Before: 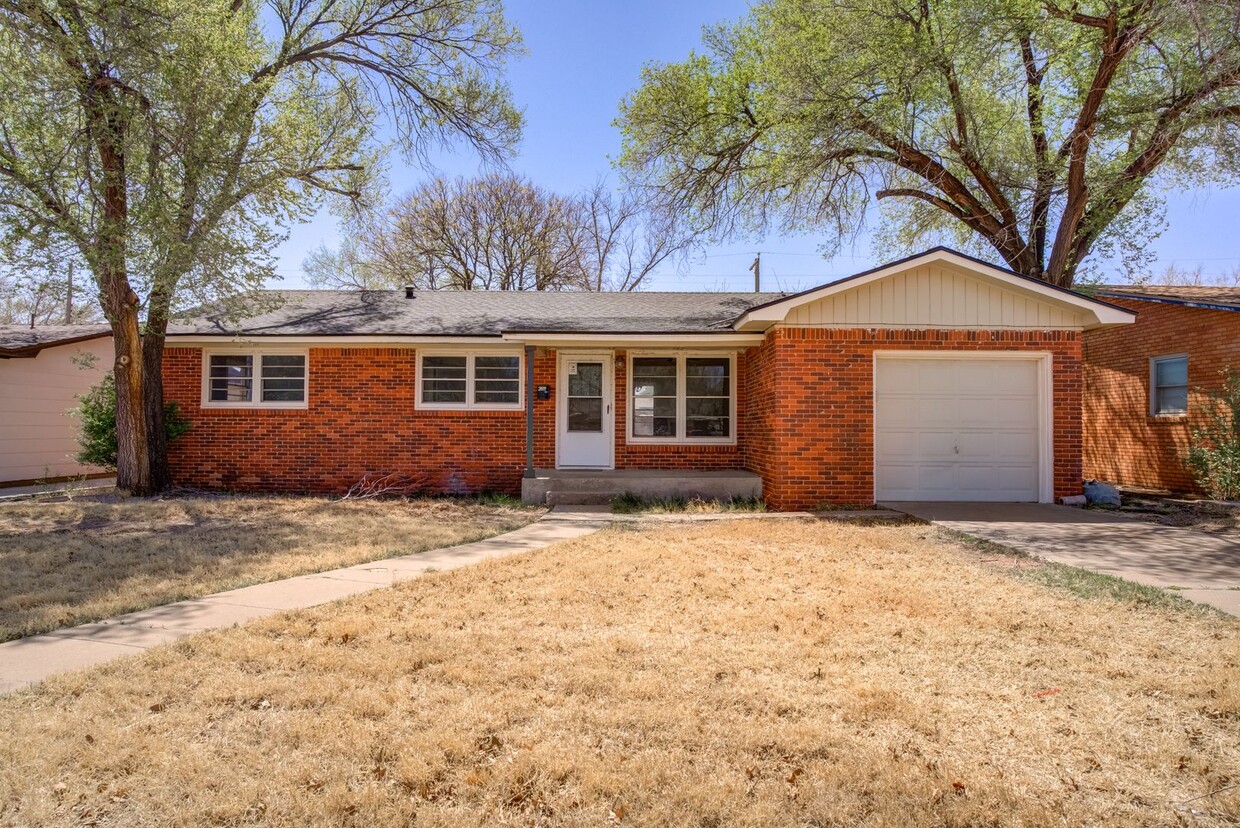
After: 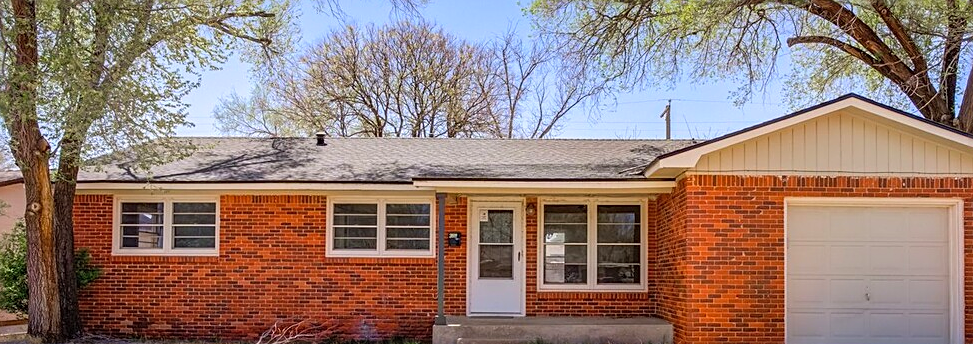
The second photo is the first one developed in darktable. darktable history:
exposure: compensate highlight preservation false
crop: left 7.235%, top 18.568%, right 14.289%, bottom 39.855%
sharpen: on, module defaults
contrast brightness saturation: brightness 0.092, saturation 0.191
